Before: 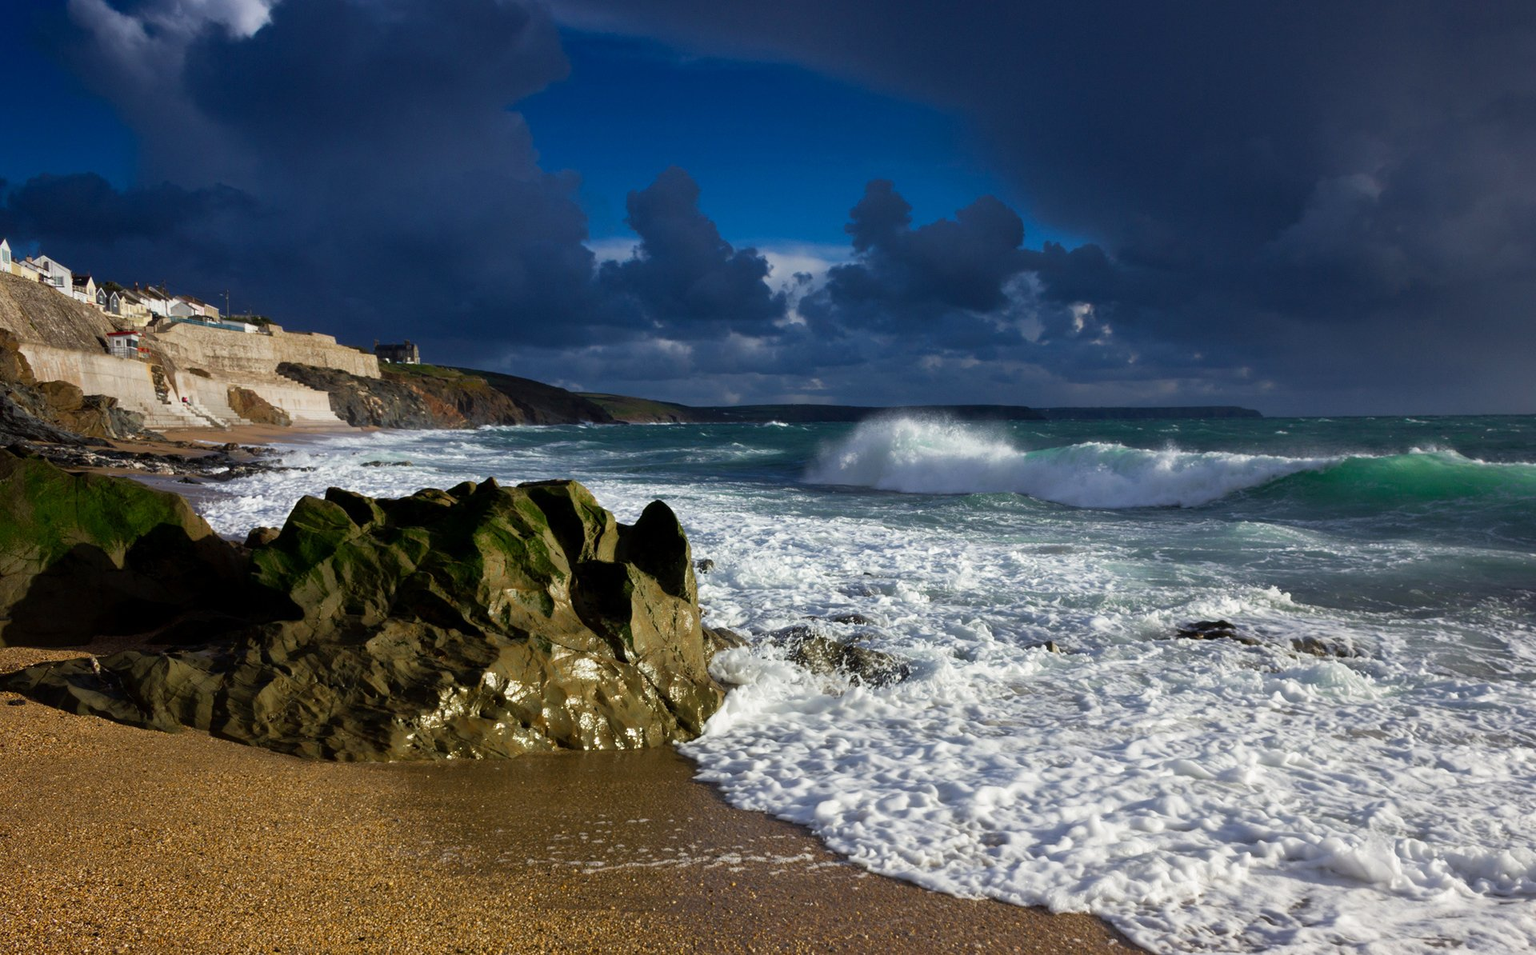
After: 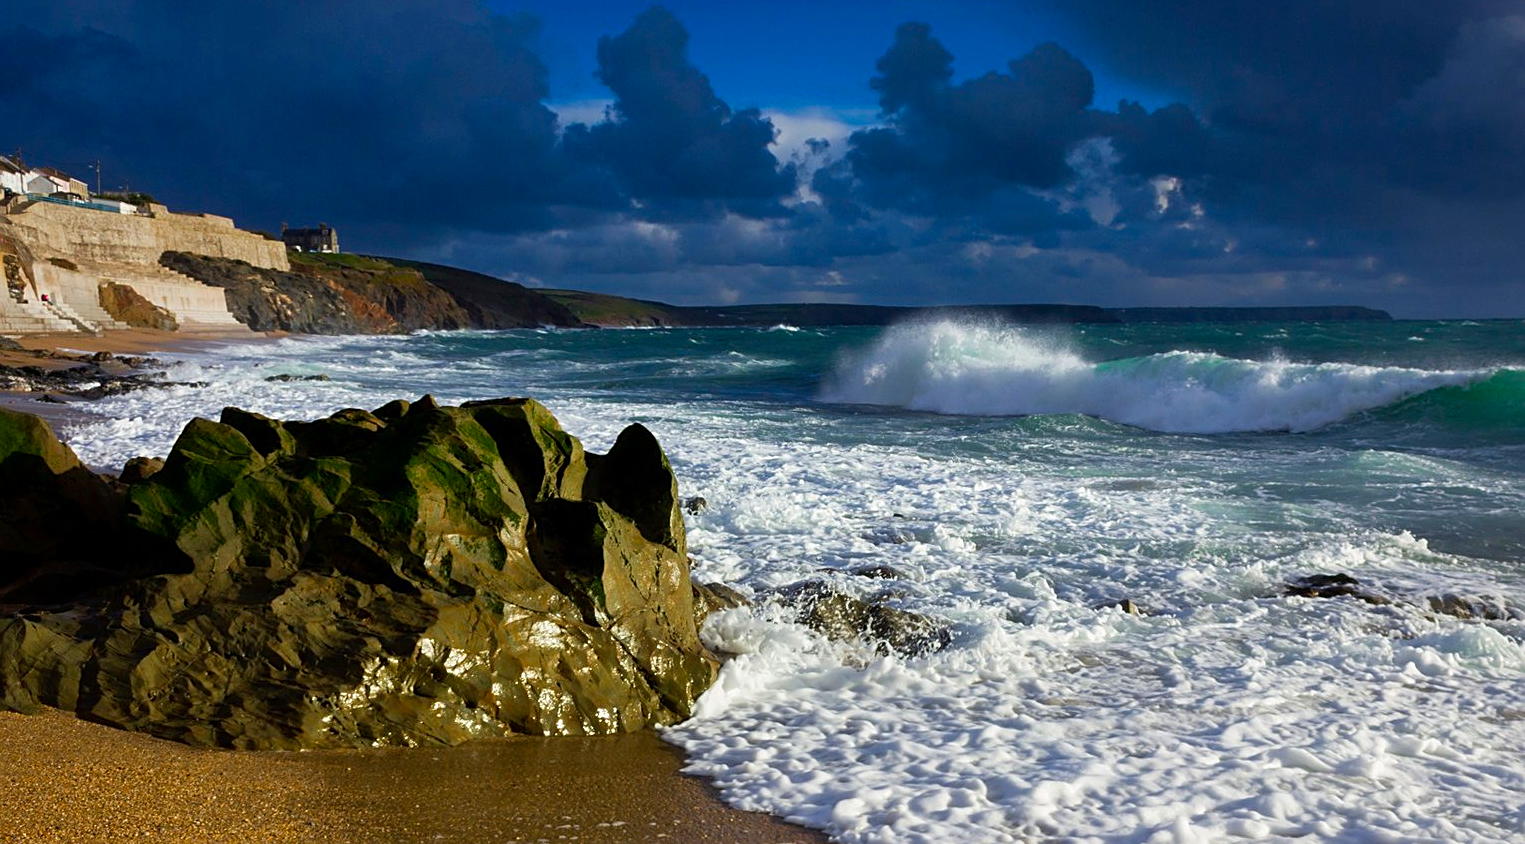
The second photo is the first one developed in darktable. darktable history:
crop: left 9.712%, top 16.928%, right 10.845%, bottom 12.332%
sharpen: on, module defaults
color correction: saturation 1.32
